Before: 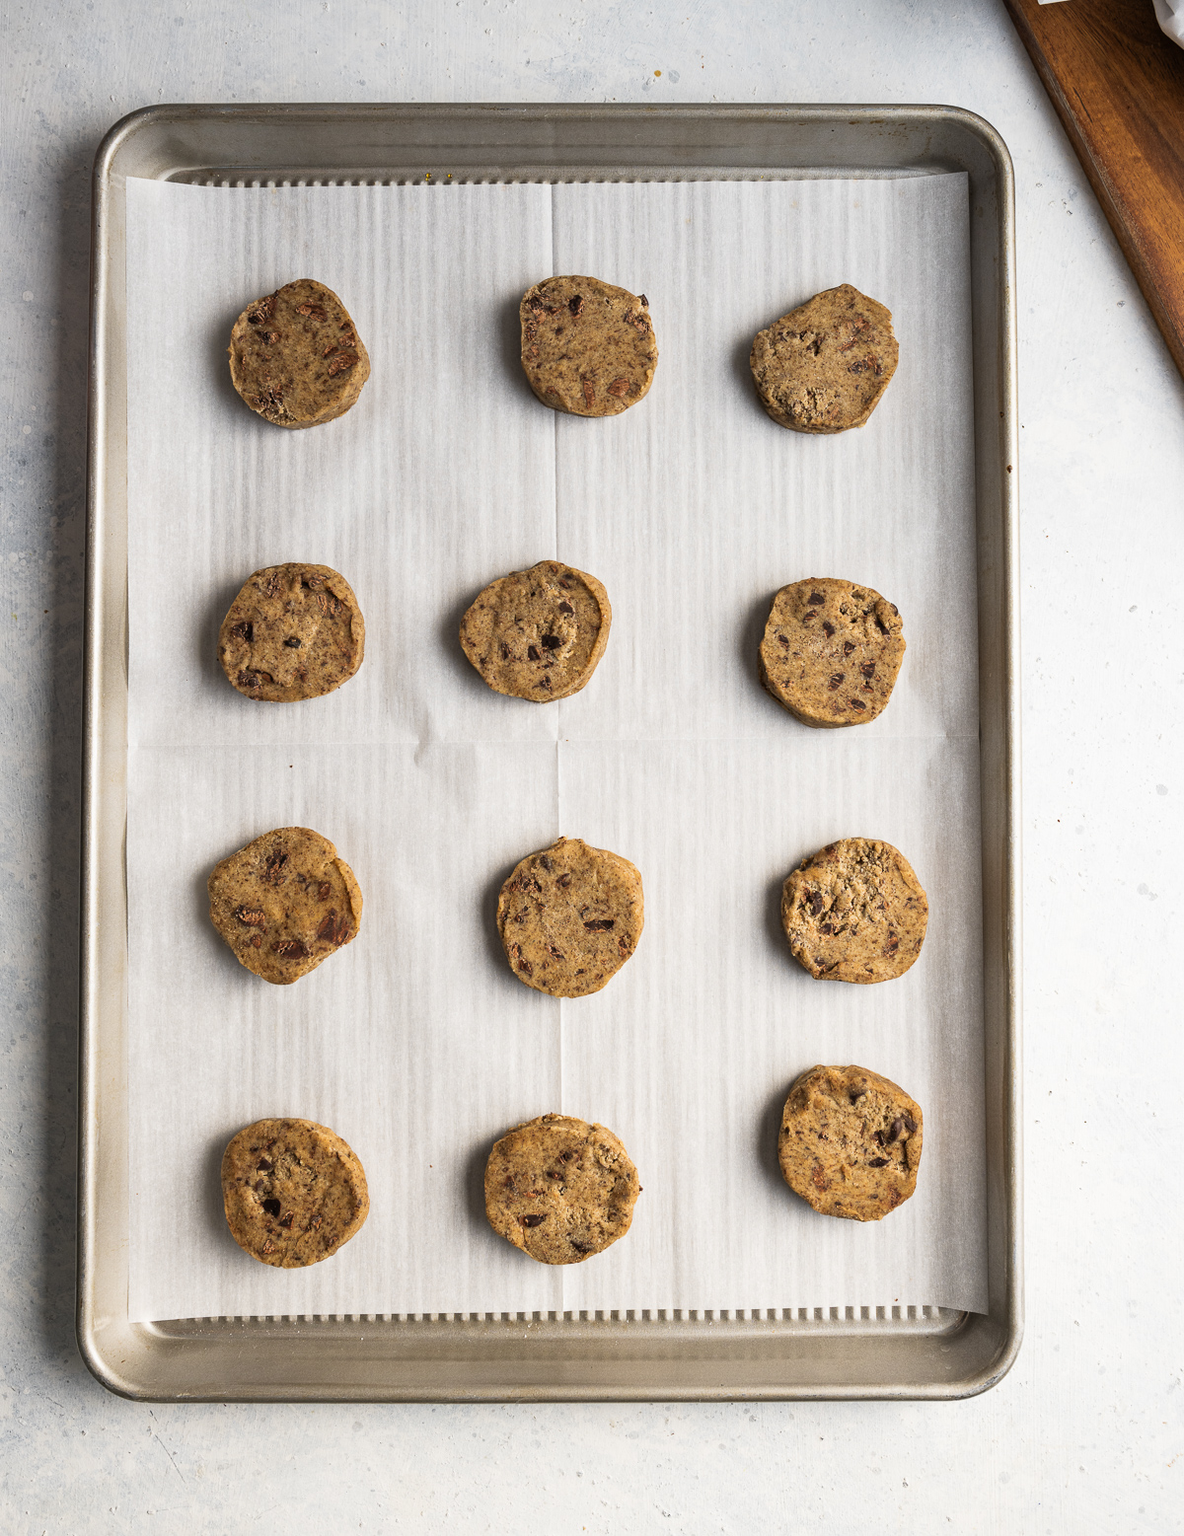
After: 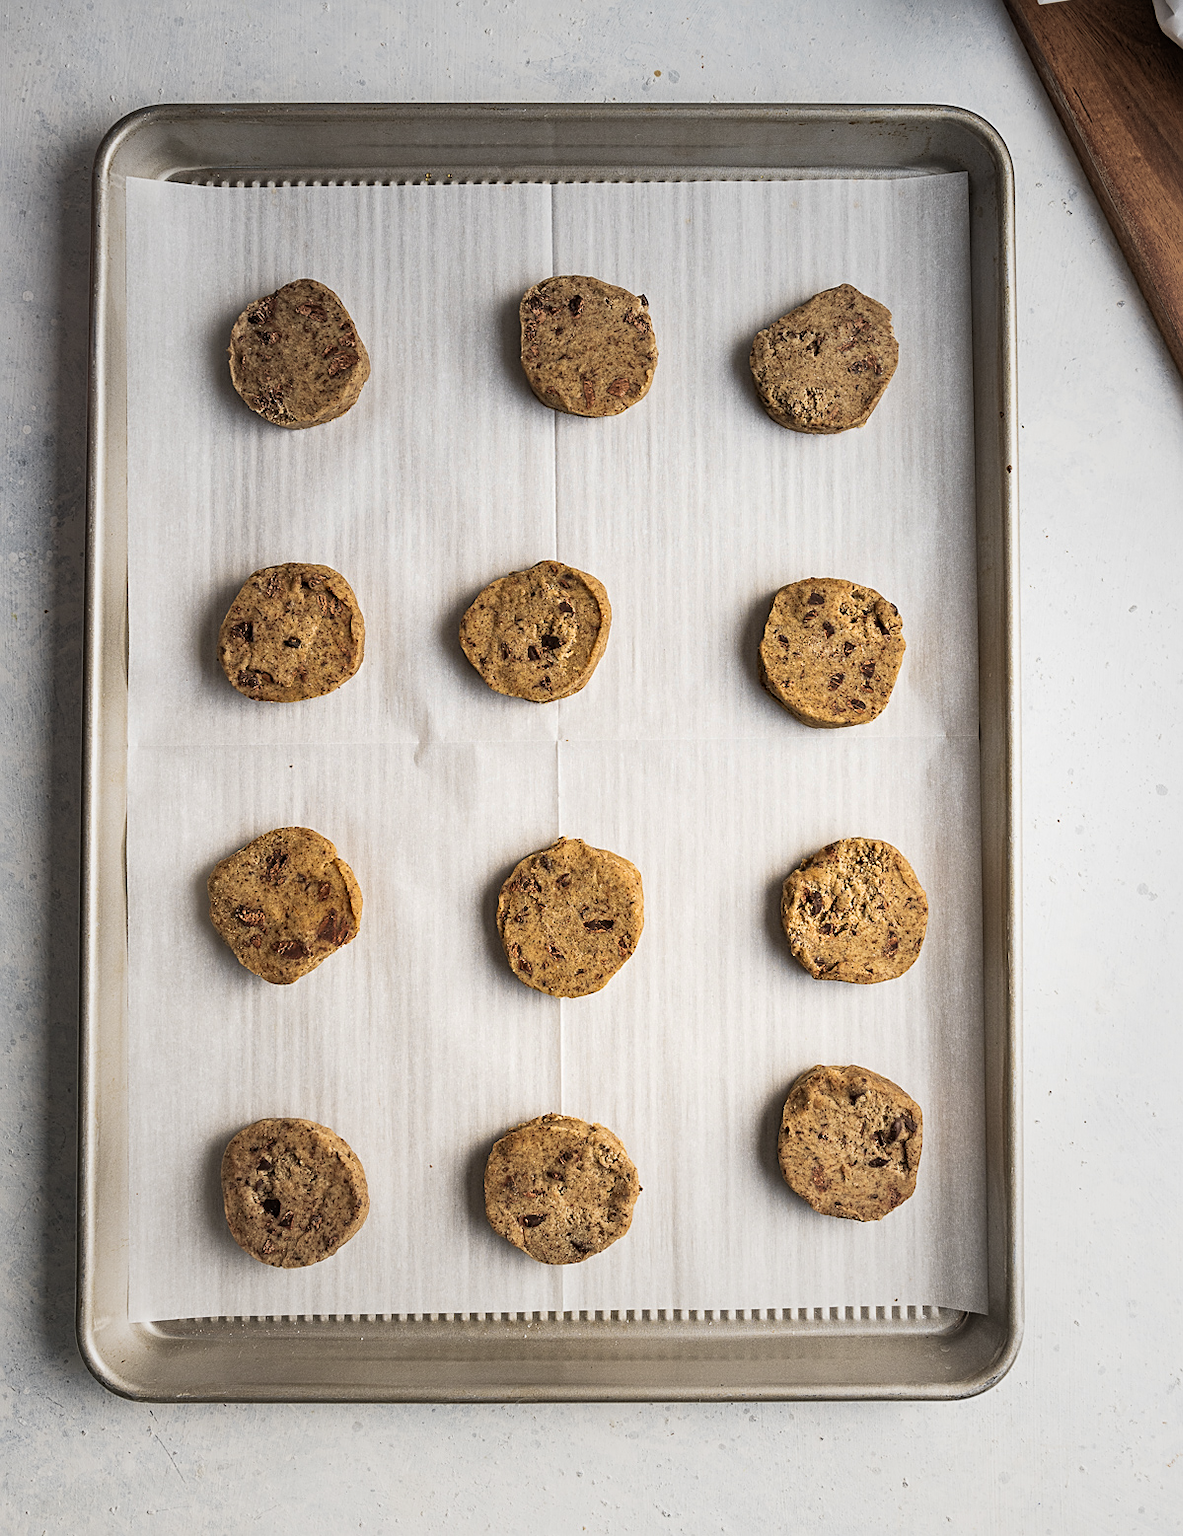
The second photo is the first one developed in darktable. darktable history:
vignetting: fall-off start 39.25%, fall-off radius 40.36%, brightness -0.192, saturation -0.299
sharpen: amount 0.496
velvia: on, module defaults
